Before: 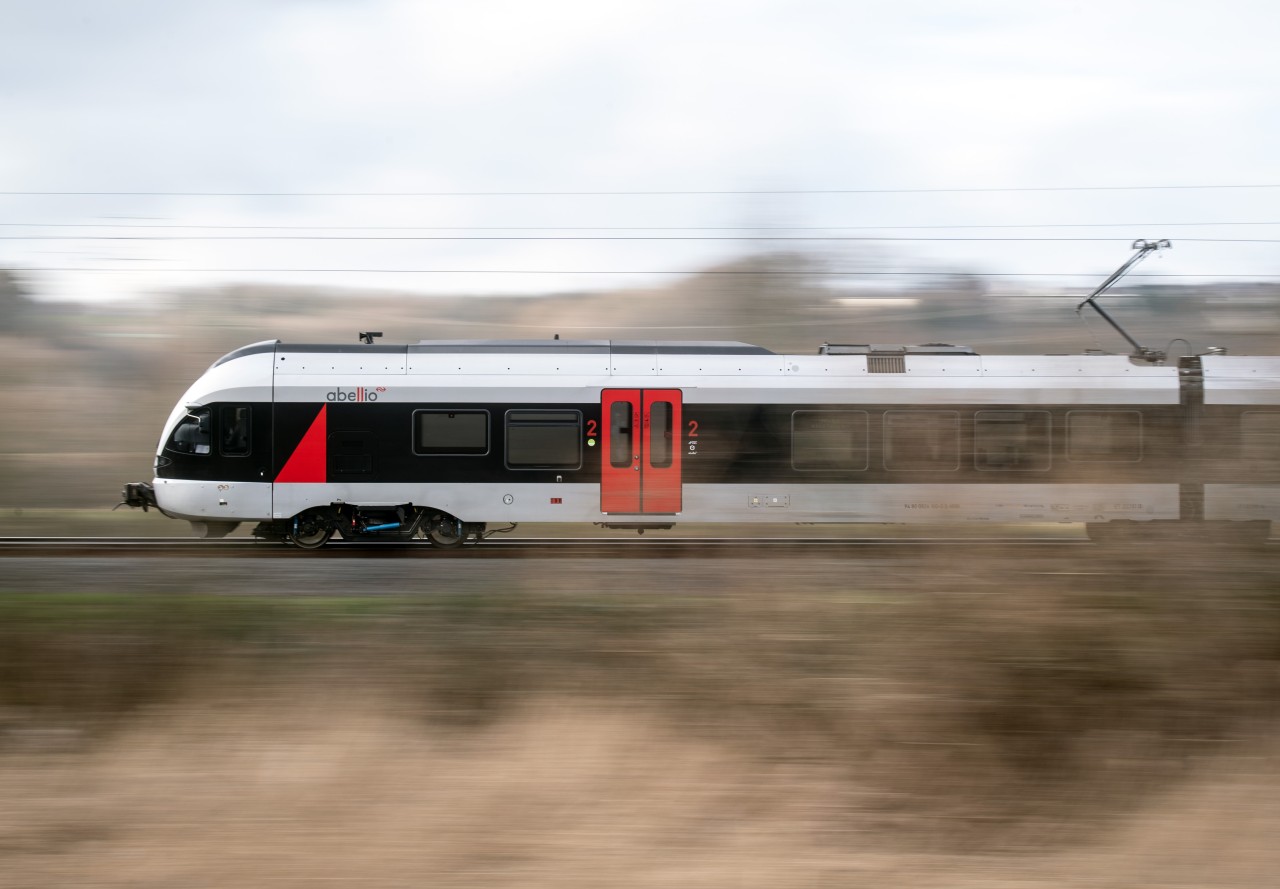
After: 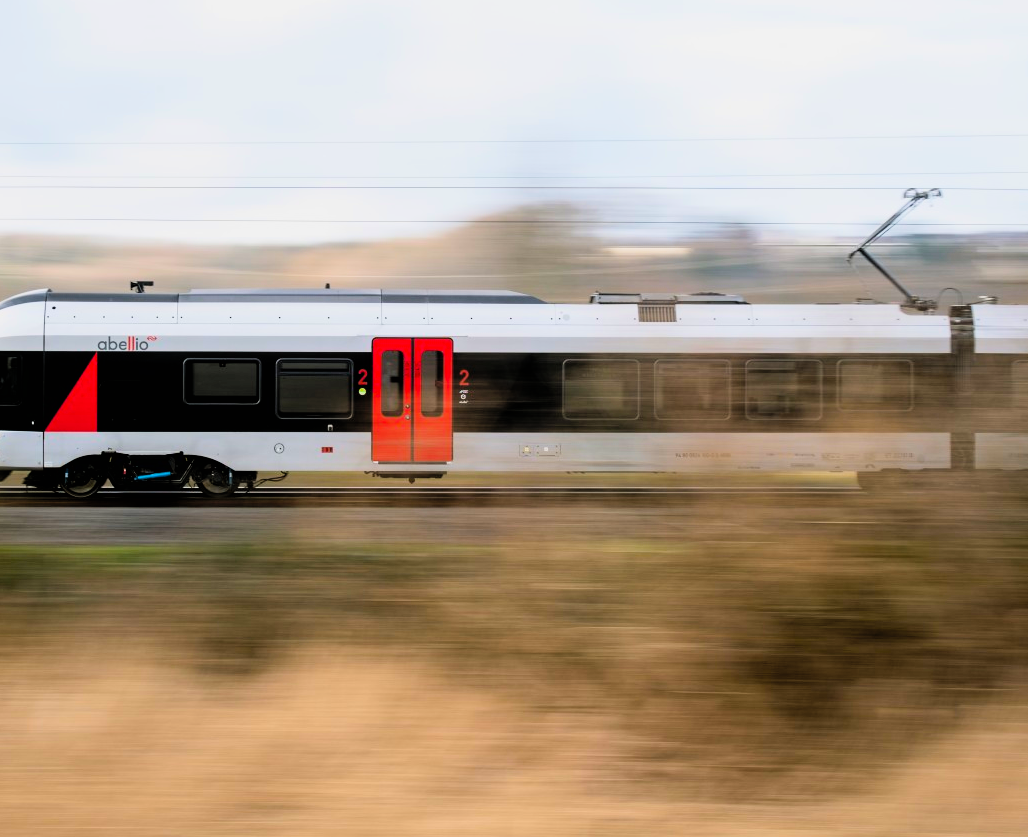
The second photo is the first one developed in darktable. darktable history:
crop and rotate: left 17.919%, top 5.816%, right 1.703%
filmic rgb: black relative exposure -16 EV, white relative exposure 6.28 EV, hardness 5.05, contrast 1.345
color balance rgb: perceptual saturation grading › global saturation 9.726%, global vibrance 50.263%
contrast brightness saturation: brightness 0.088, saturation 0.192
